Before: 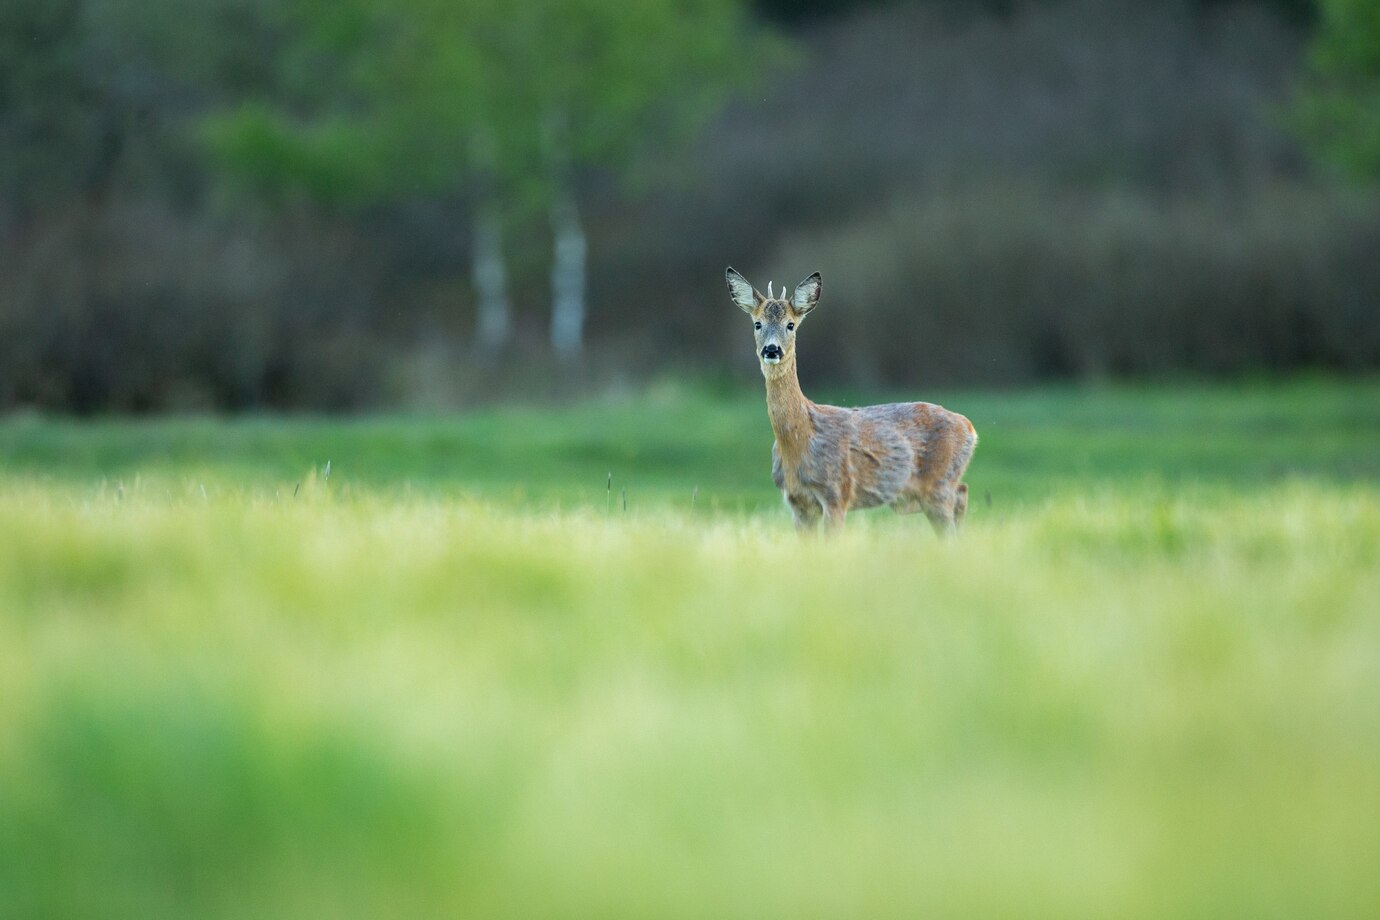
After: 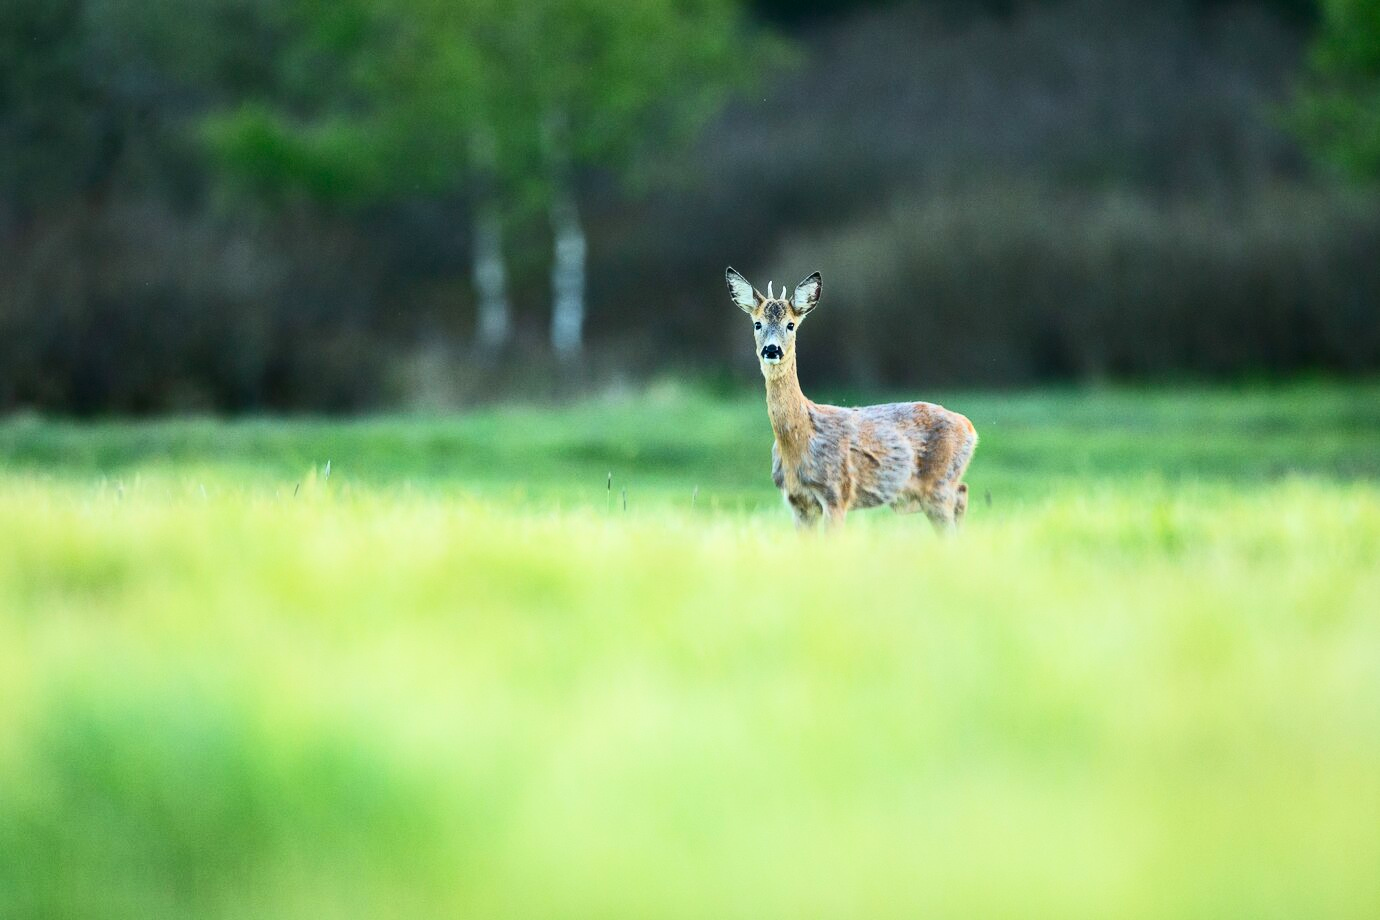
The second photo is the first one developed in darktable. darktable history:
tone equalizer: edges refinement/feathering 500, mask exposure compensation -1.57 EV, preserve details no
contrast brightness saturation: contrast 0.373, brightness 0.115
color zones: curves: ch1 [(0.25, 0.61) (0.75, 0.248)]
